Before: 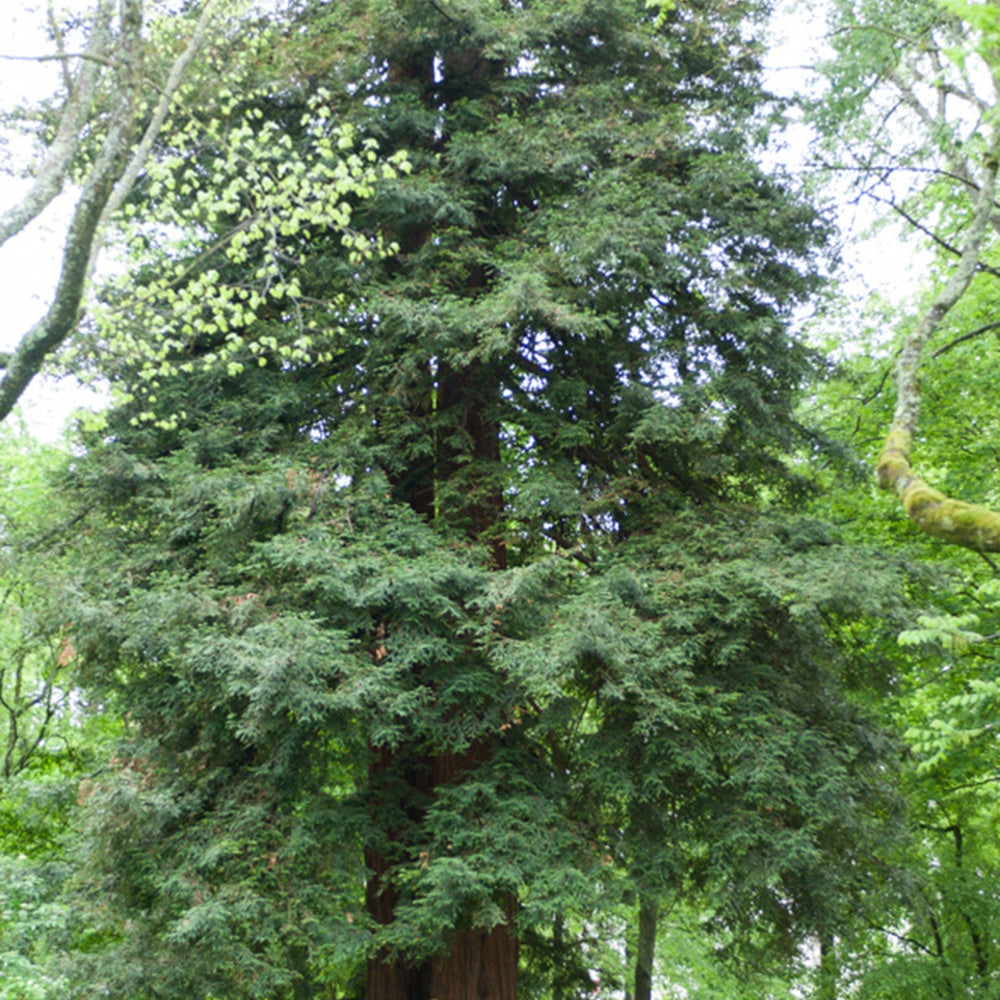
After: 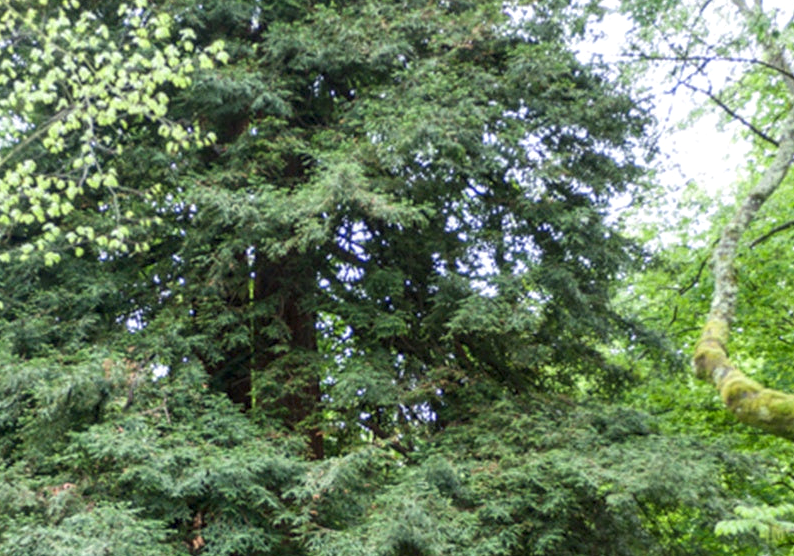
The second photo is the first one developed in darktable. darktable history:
local contrast: on, module defaults
crop: left 18.38%, top 11.092%, right 2.134%, bottom 33.217%
